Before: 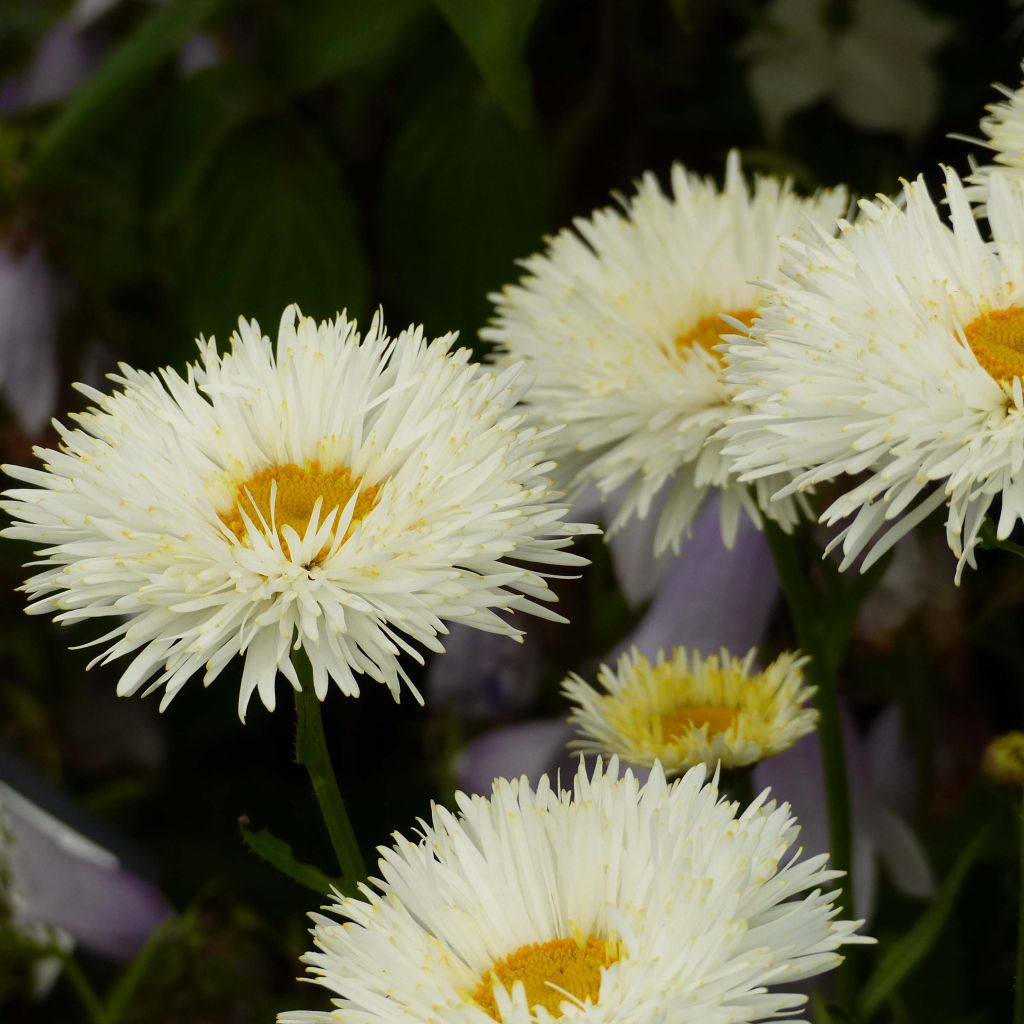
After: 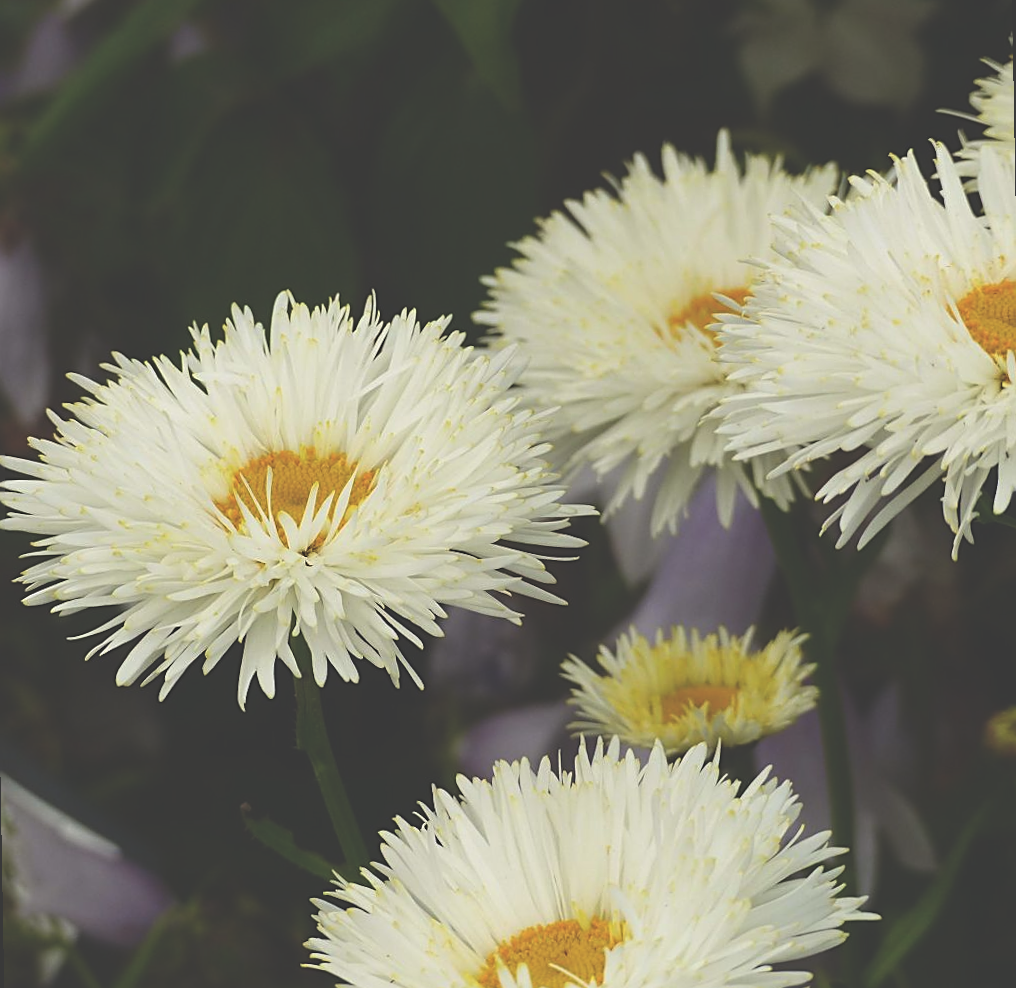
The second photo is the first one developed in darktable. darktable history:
rotate and perspective: rotation -1°, crop left 0.011, crop right 0.989, crop top 0.025, crop bottom 0.975
exposure: black level correction -0.041, exposure 0.064 EV, compensate highlight preservation false
sharpen: on, module defaults
crop and rotate: left 0.126%
